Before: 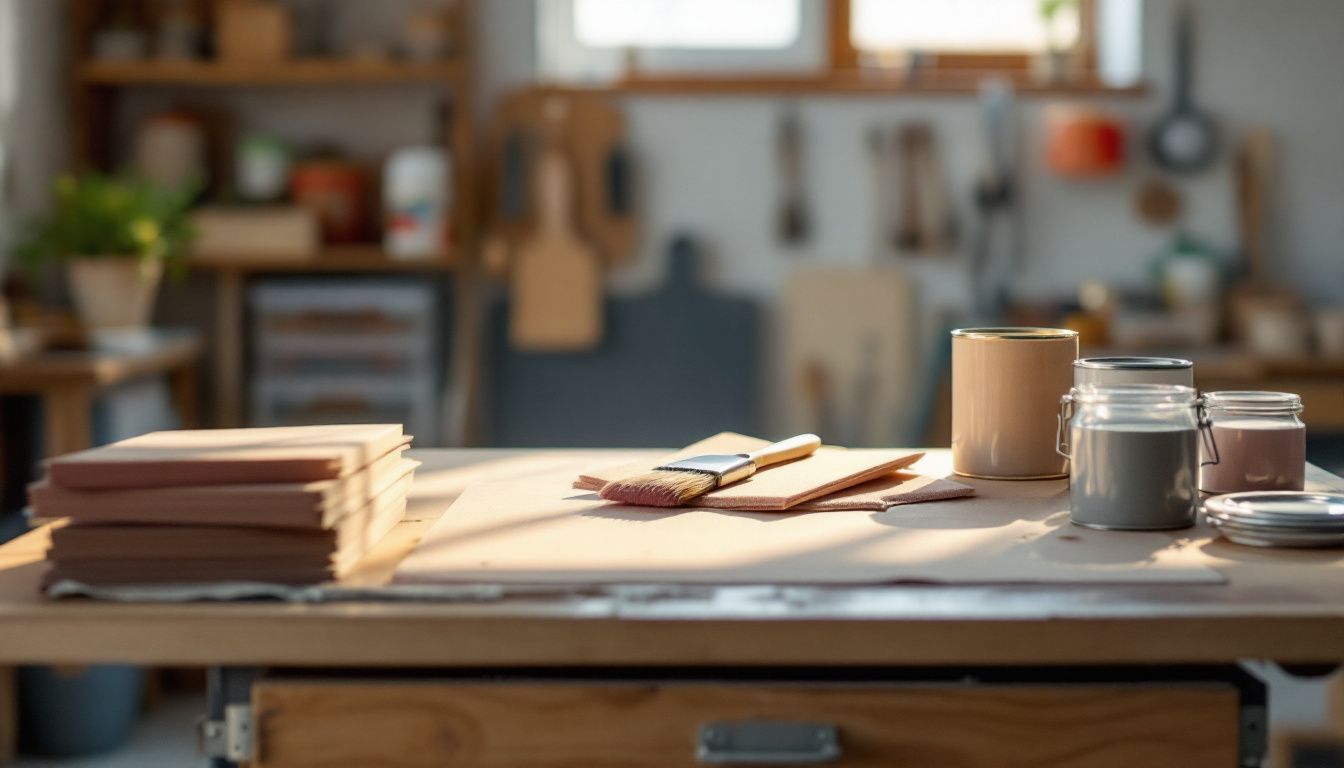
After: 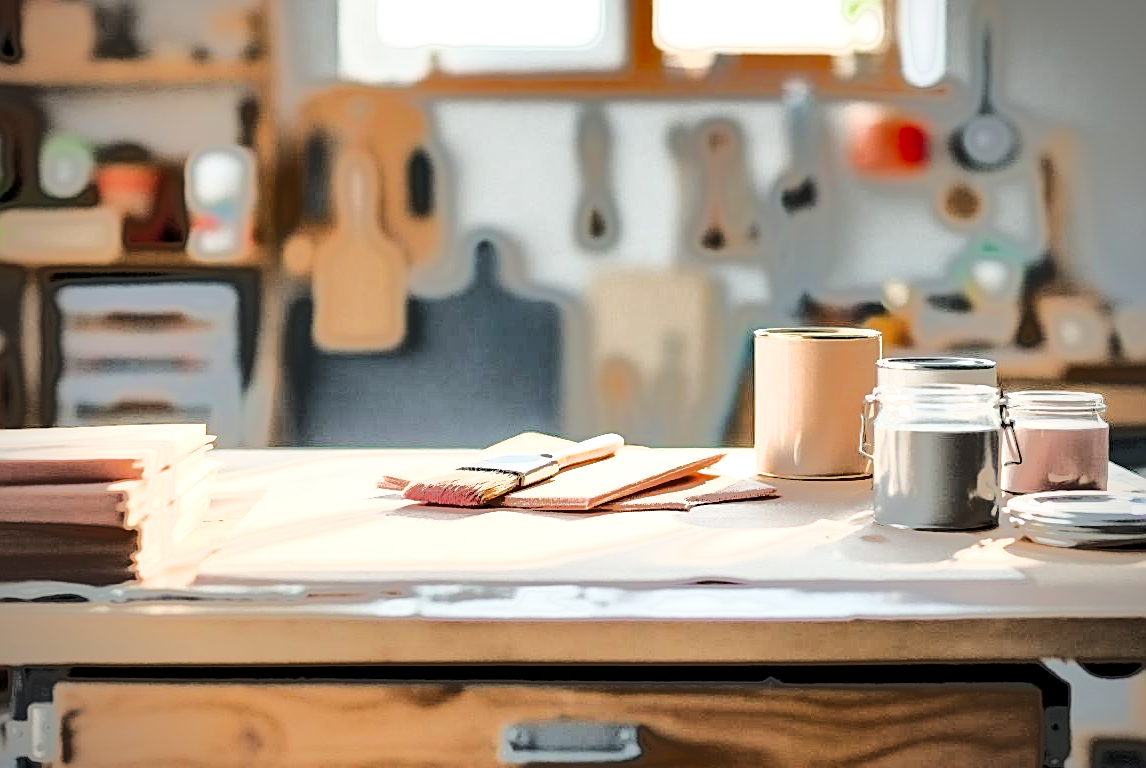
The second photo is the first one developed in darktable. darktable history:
shadows and highlights: radius 168.39, shadows 27.01, white point adjustment 3.04, highlights -68.78, soften with gaussian
exposure: black level correction 0, exposure 1.452 EV, compensate exposure bias true, compensate highlight preservation false
crop and rotate: left 14.668%
sharpen: on, module defaults
filmic rgb: black relative exposure -5.11 EV, white relative exposure 3.97 EV, hardness 2.9, contrast 1.3, highlights saturation mix -28.9%
tone equalizer: -7 EV -0.665 EV, -6 EV 1.04 EV, -5 EV -0.455 EV, -4 EV 0.43 EV, -3 EV 0.43 EV, -2 EV 0.145 EV, -1 EV -0.146 EV, +0 EV -0.363 EV, edges refinement/feathering 500, mask exposure compensation -1.57 EV, preserve details no
vignetting: on, module defaults
